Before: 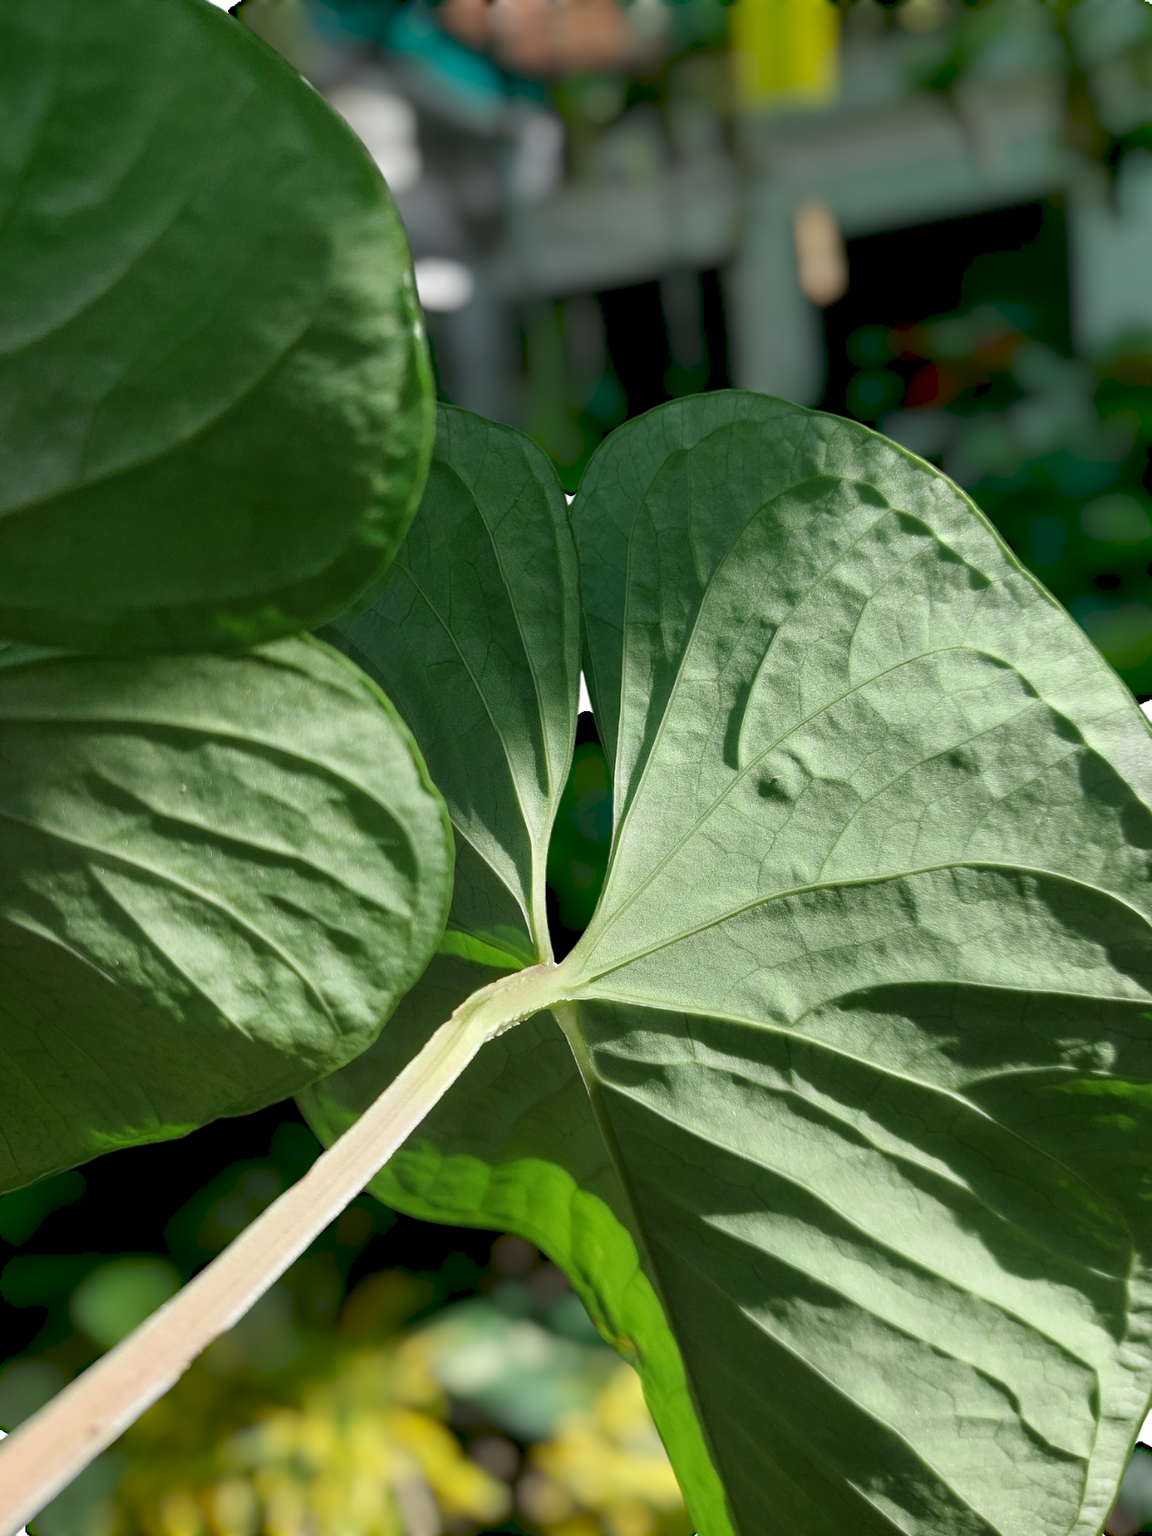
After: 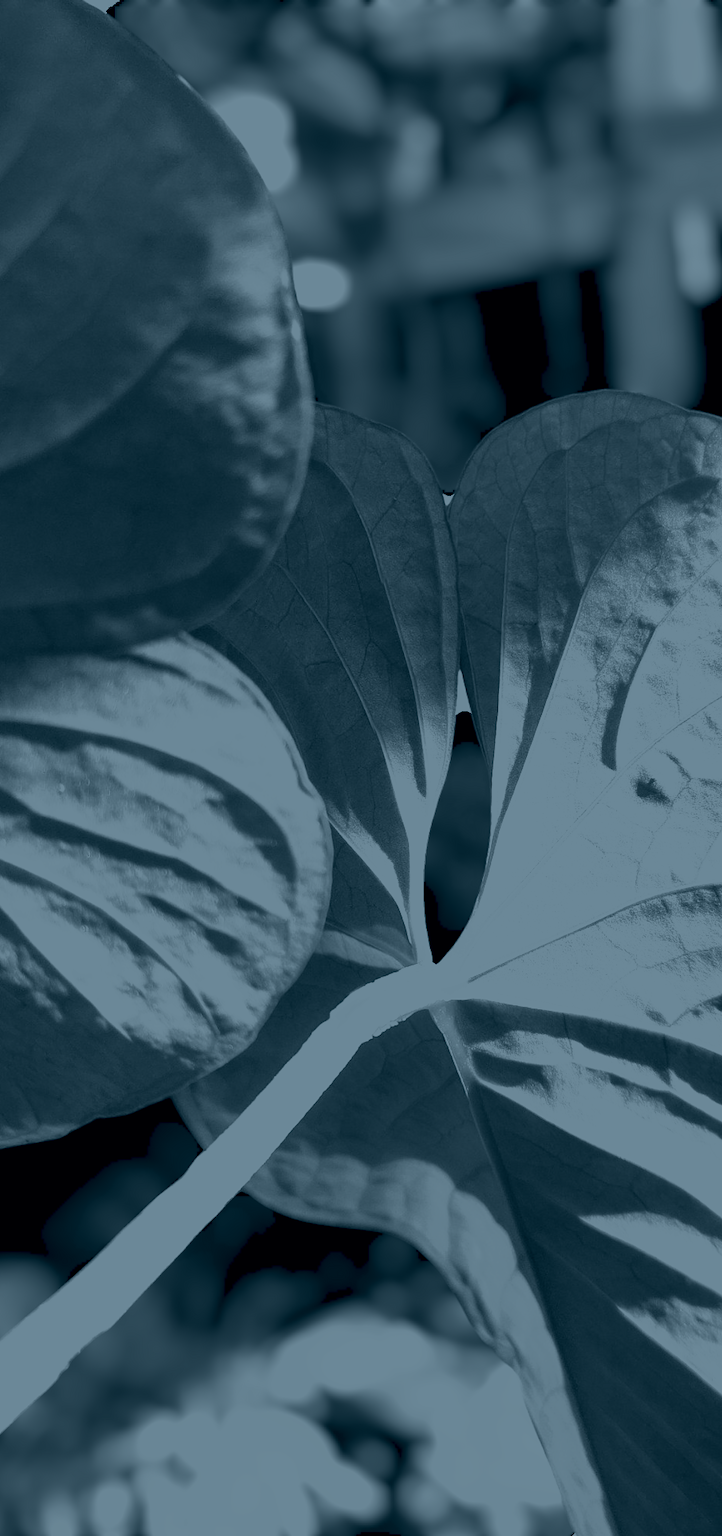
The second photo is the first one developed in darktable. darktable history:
colorize: hue 194.4°, saturation 29%, source mix 61.75%, lightness 3.98%, version 1
velvia: strength 15%
crop: left 10.644%, right 26.528%
exposure: black level correction 0, exposure 1.6 EV, compensate exposure bias true, compensate highlight preservation false
